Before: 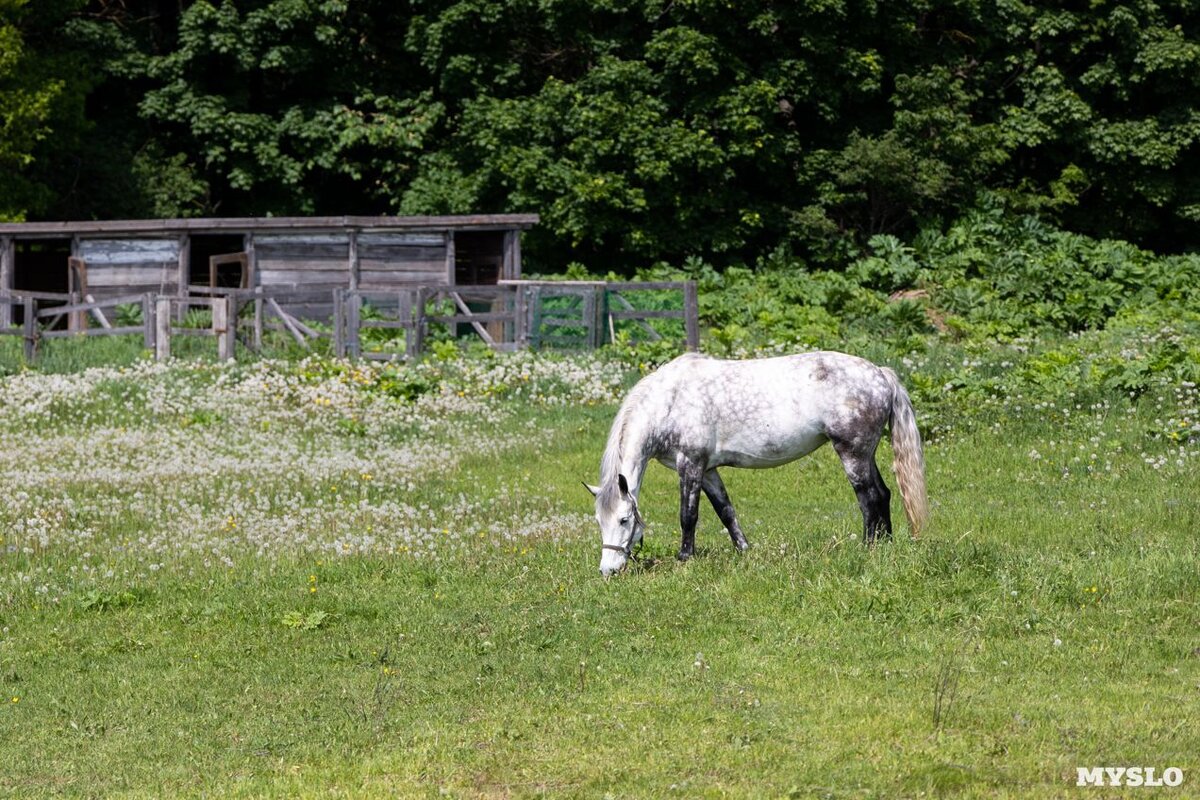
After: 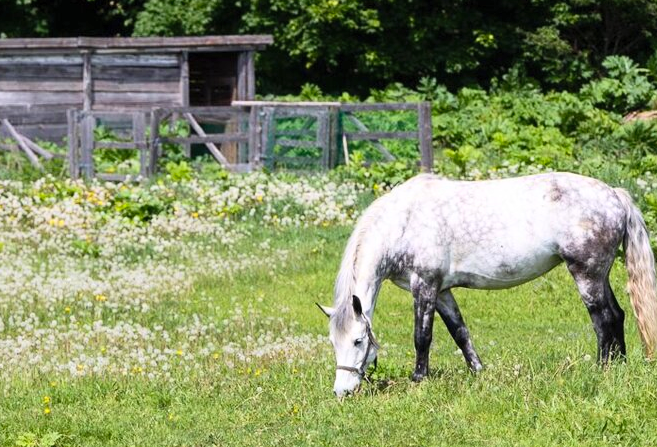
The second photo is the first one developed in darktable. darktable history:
contrast brightness saturation: contrast 0.203, brightness 0.17, saturation 0.22
crop and rotate: left 22.187%, top 22.393%, right 23.058%, bottom 21.632%
